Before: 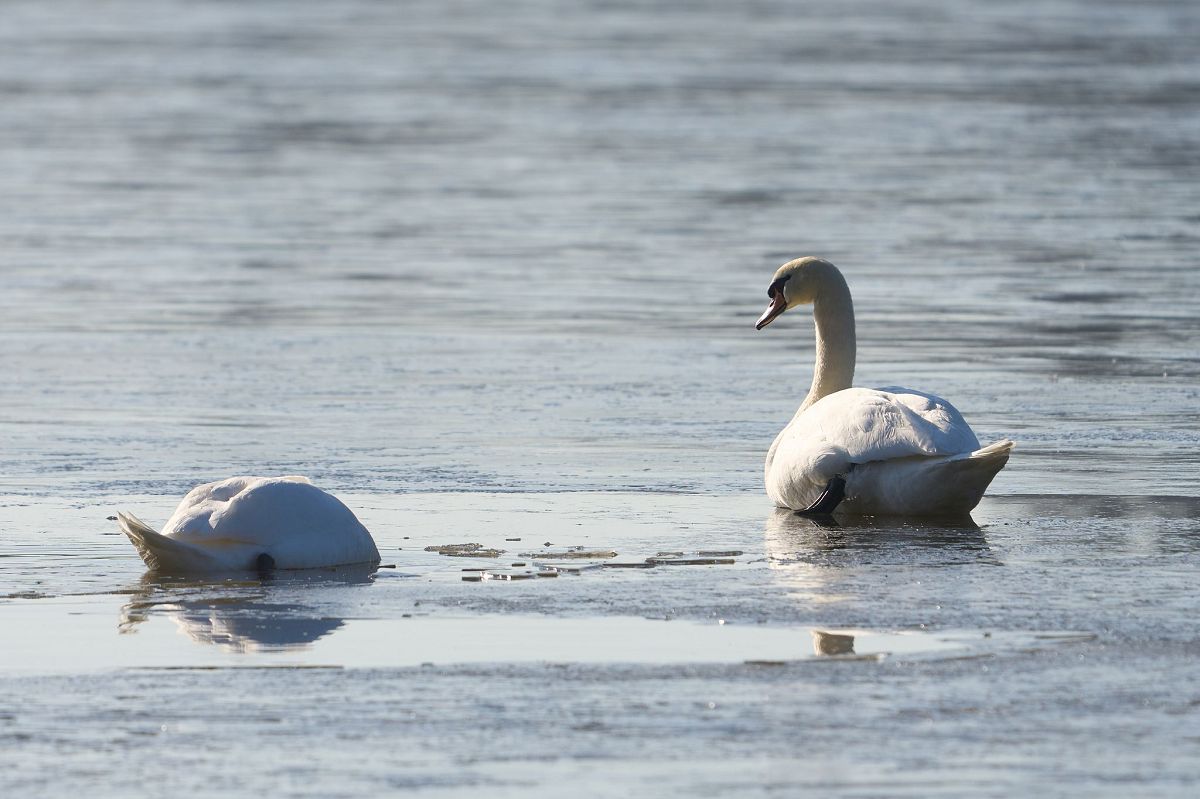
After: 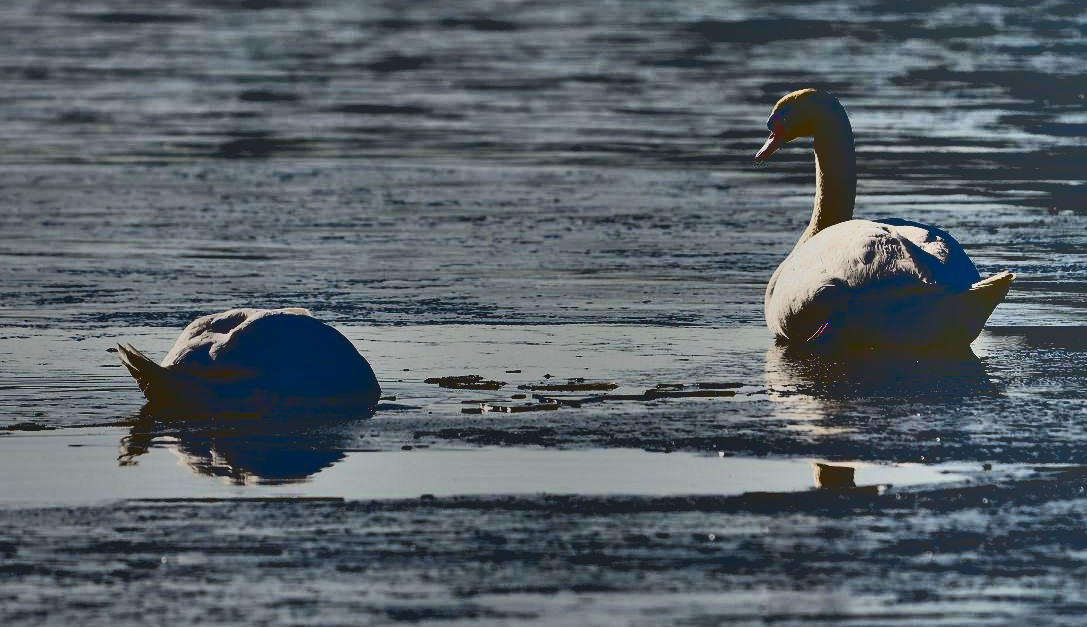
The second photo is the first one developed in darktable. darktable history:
crop: top 21.138%, right 9.381%, bottom 0.274%
contrast brightness saturation: contrast 0.401, brightness 0.051, saturation 0.246
exposure: exposure -2.344 EV, compensate highlight preservation false
velvia: strength 31.41%, mid-tones bias 0.204
shadows and highlights: shadows 75.44, highlights -60.75, soften with gaussian
base curve: curves: ch0 [(0.065, 0.026) (0.236, 0.358) (0.53, 0.546) (0.777, 0.841) (0.924, 0.992)]
